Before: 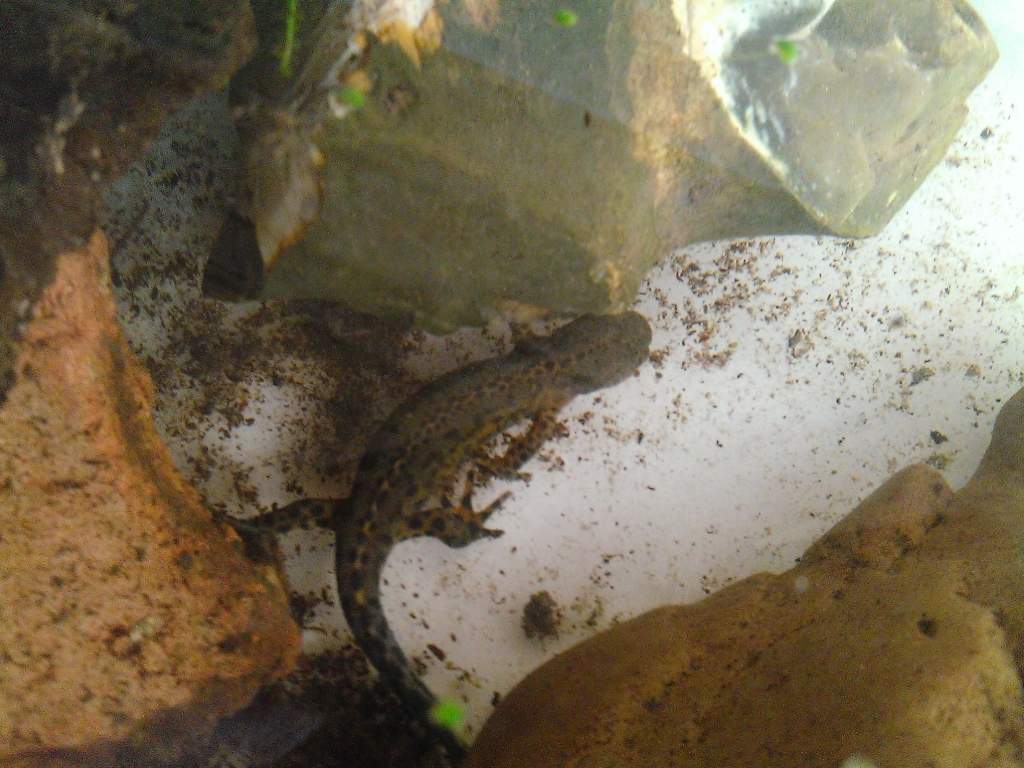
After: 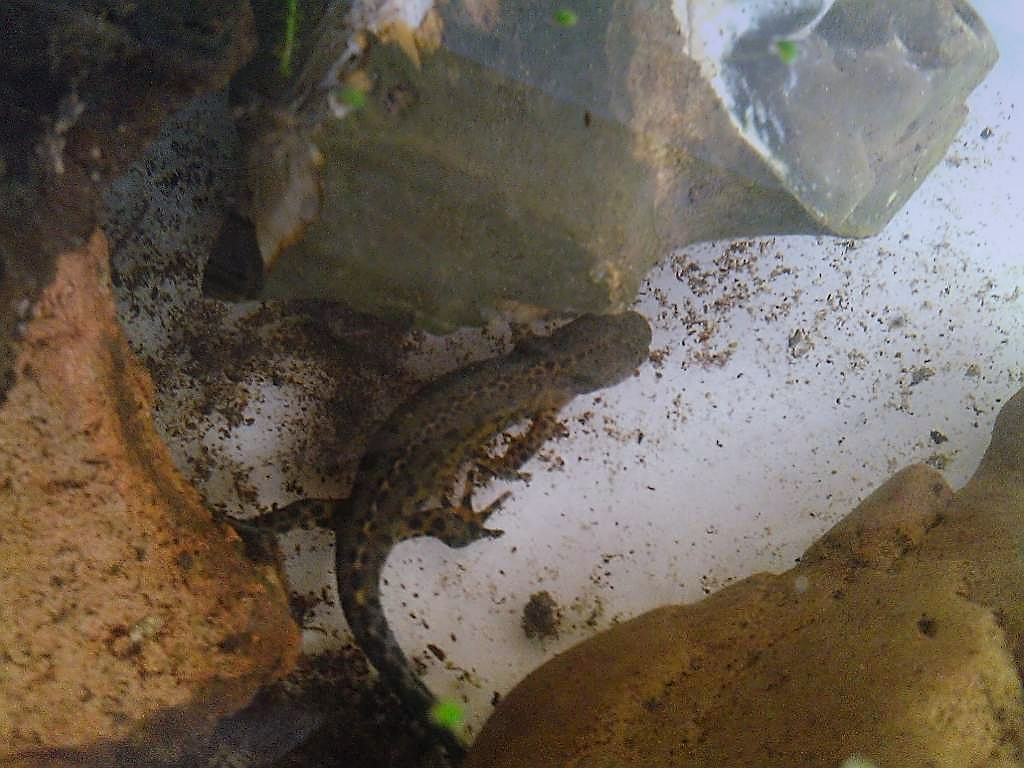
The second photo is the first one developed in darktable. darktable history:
graduated density: hue 238.83°, saturation 50%
sharpen: radius 1.4, amount 1.25, threshold 0.7
